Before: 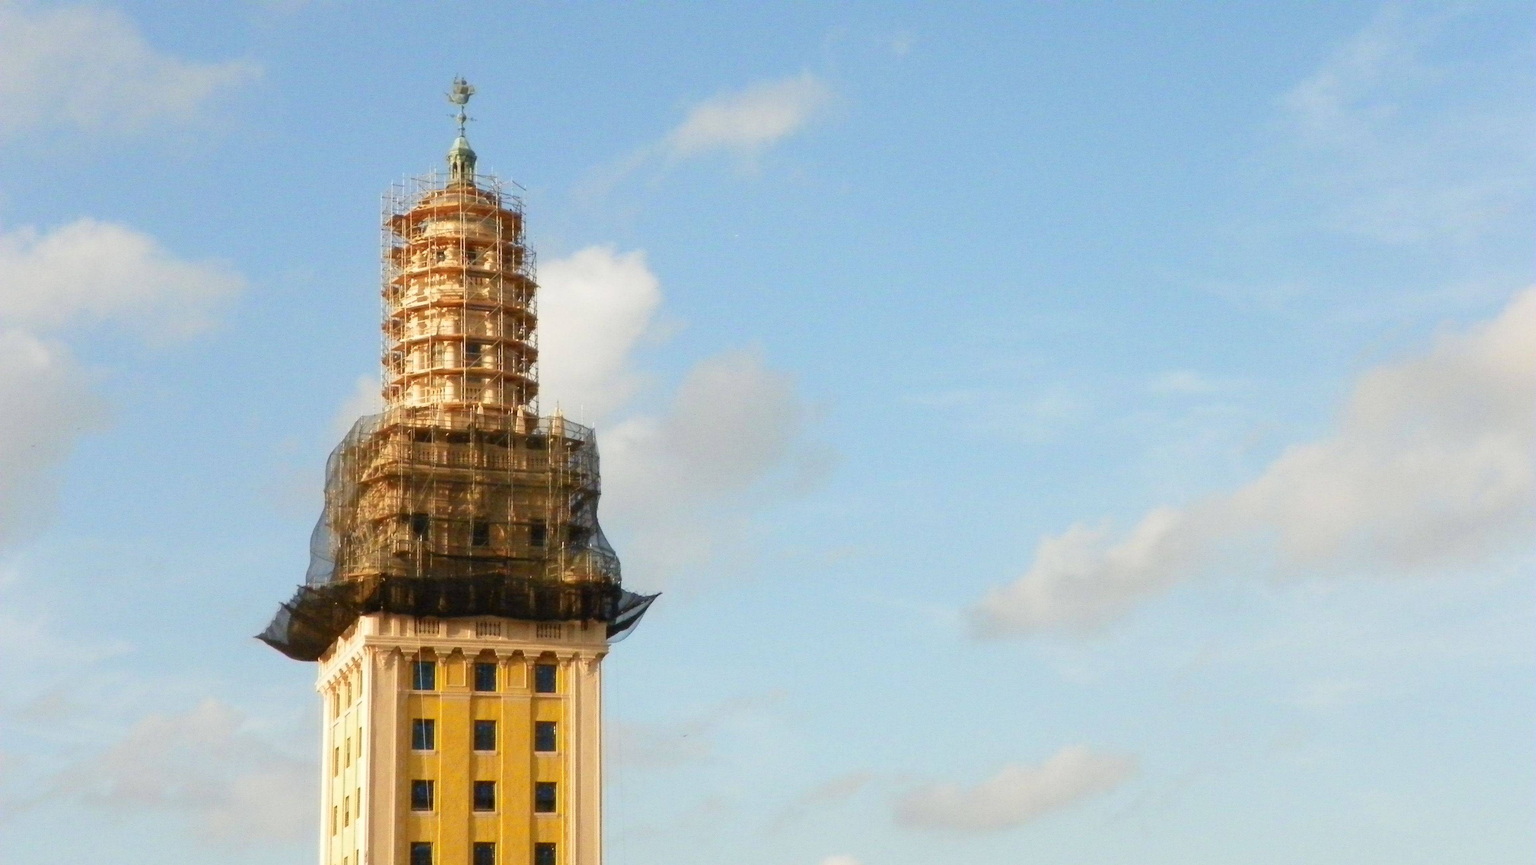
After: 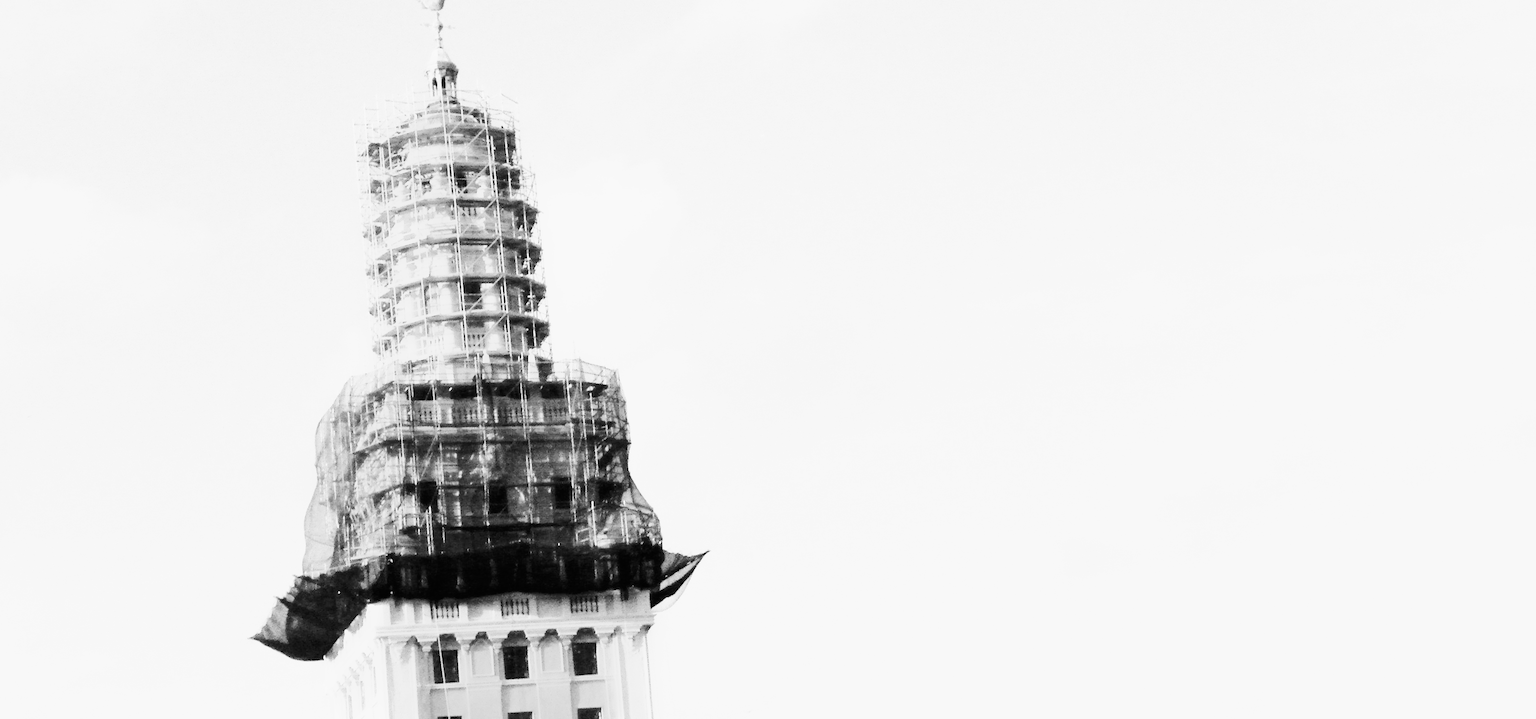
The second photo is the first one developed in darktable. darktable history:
crop and rotate: angle 0.03°, top 11.643%, right 5.651%, bottom 11.189%
color correction: highlights a* 15, highlights b* 31.55
base curve: curves: ch0 [(0, 0) (0.007, 0.004) (0.027, 0.03) (0.046, 0.07) (0.207, 0.54) (0.442, 0.872) (0.673, 0.972) (1, 1)], preserve colors none
tone equalizer: -8 EV -0.417 EV, -7 EV -0.389 EV, -6 EV -0.333 EV, -5 EV -0.222 EV, -3 EV 0.222 EV, -2 EV 0.333 EV, -1 EV 0.389 EV, +0 EV 0.417 EV, edges refinement/feathering 500, mask exposure compensation -1.57 EV, preserve details no
monochrome: on, module defaults
color balance rgb: shadows lift › hue 87.51°, highlights gain › chroma 0.68%, highlights gain › hue 55.1°, global offset › chroma 0.13%, global offset › hue 253.66°, linear chroma grading › global chroma 0.5%, perceptual saturation grading › global saturation 16.38%
tone curve: curves: ch0 [(0, 0) (0.051, 0.03) (0.096, 0.071) (0.251, 0.234) (0.461, 0.515) (0.605, 0.692) (0.761, 0.824) (0.881, 0.907) (1, 0.984)]; ch1 [(0, 0) (0.1, 0.038) (0.318, 0.243) (0.399, 0.351) (0.478, 0.469) (0.499, 0.499) (0.534, 0.541) (0.567, 0.592) (0.601, 0.629) (0.666, 0.7) (1, 1)]; ch2 [(0, 0) (0.453, 0.45) (0.479, 0.483) (0.504, 0.499) (0.52, 0.519) (0.541, 0.559) (0.601, 0.622) (0.824, 0.815) (1, 1)], color space Lab, independent channels, preserve colors none
rotate and perspective: rotation -4.57°, crop left 0.054, crop right 0.944, crop top 0.087, crop bottom 0.914
